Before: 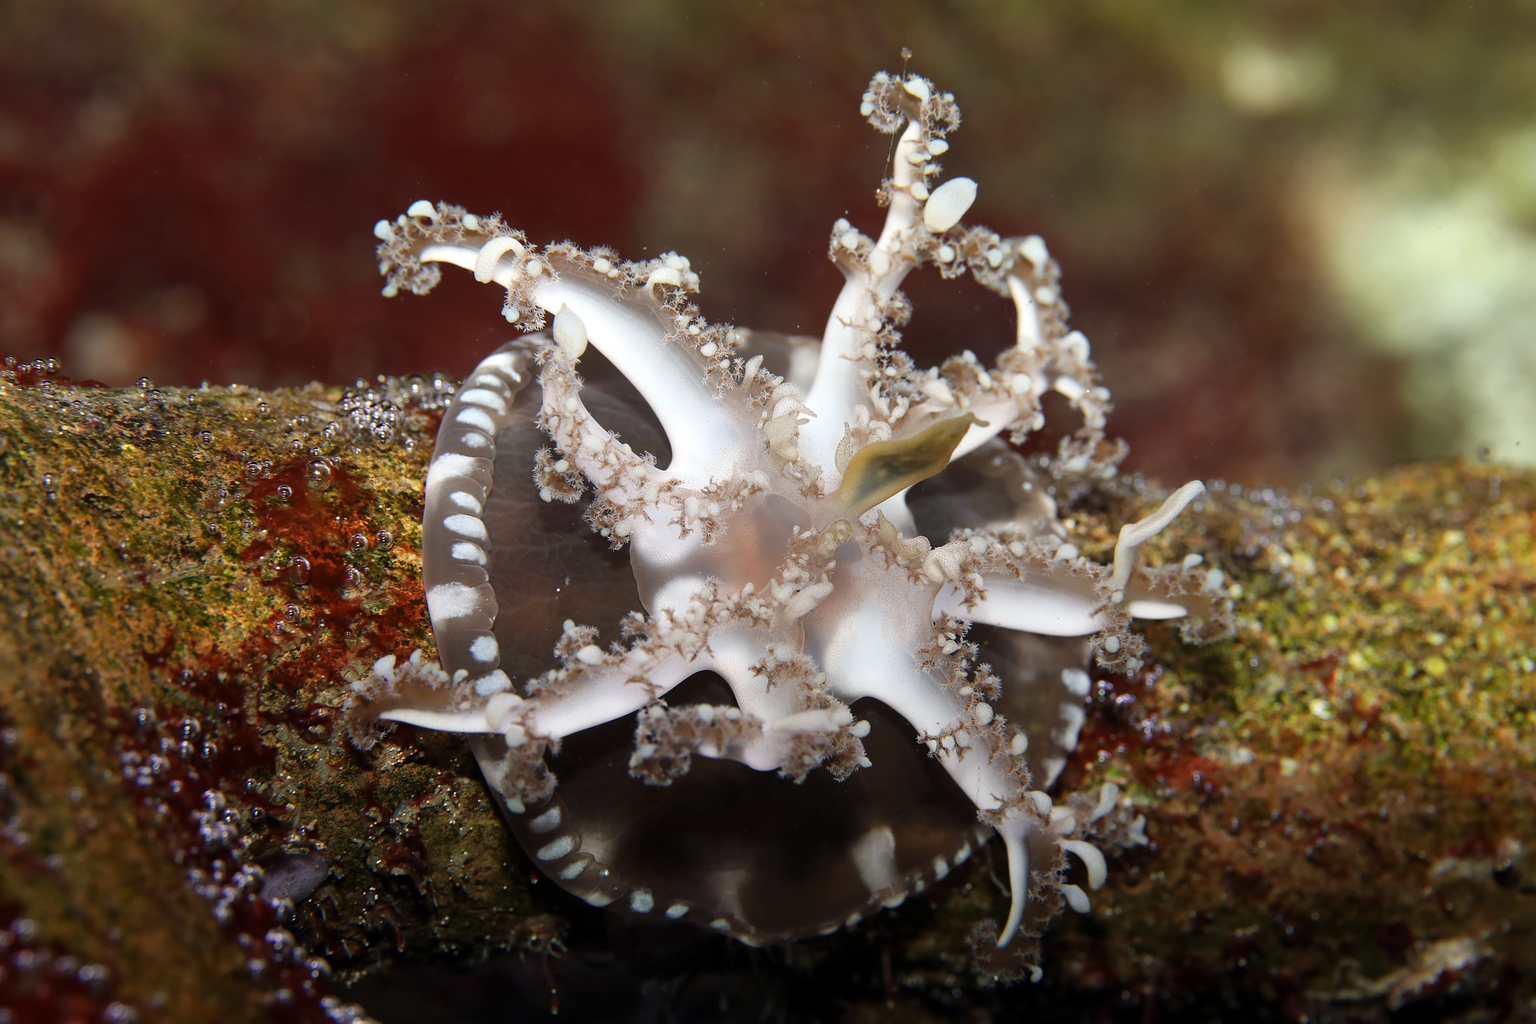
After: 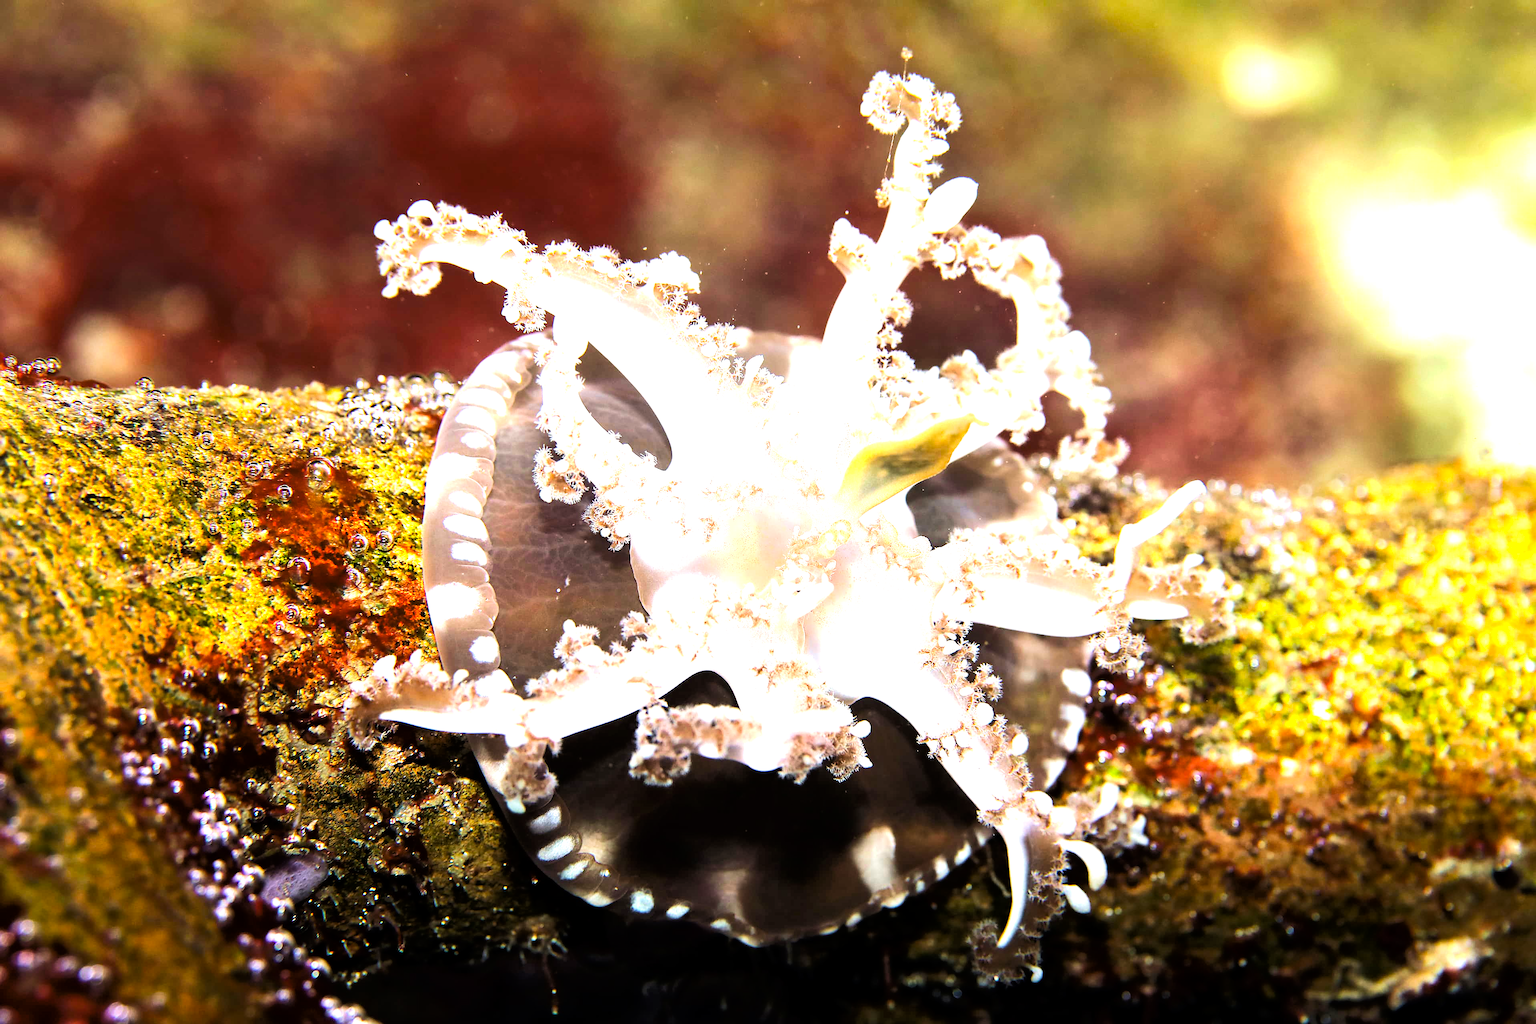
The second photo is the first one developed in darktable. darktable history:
exposure: black level correction 0.001, exposure 1.822 EV, compensate exposure bias true, compensate highlight preservation false
sharpen: radius 1.458, amount 0.398, threshold 1.271
tone curve: curves: ch0 [(0, 0) (0.118, 0.034) (0.182, 0.124) (0.265, 0.214) (0.504, 0.508) (0.783, 0.825) (1, 1)], color space Lab, linked channels, preserve colors none
color balance rgb: perceptual saturation grading › global saturation 20%, global vibrance 20%
velvia: on, module defaults
tone equalizer: -8 EV -0.417 EV, -7 EV -0.389 EV, -6 EV -0.333 EV, -5 EV -0.222 EV, -3 EV 0.222 EV, -2 EV 0.333 EV, -1 EV 0.389 EV, +0 EV 0.417 EV, edges refinement/feathering 500, mask exposure compensation -1.57 EV, preserve details no
